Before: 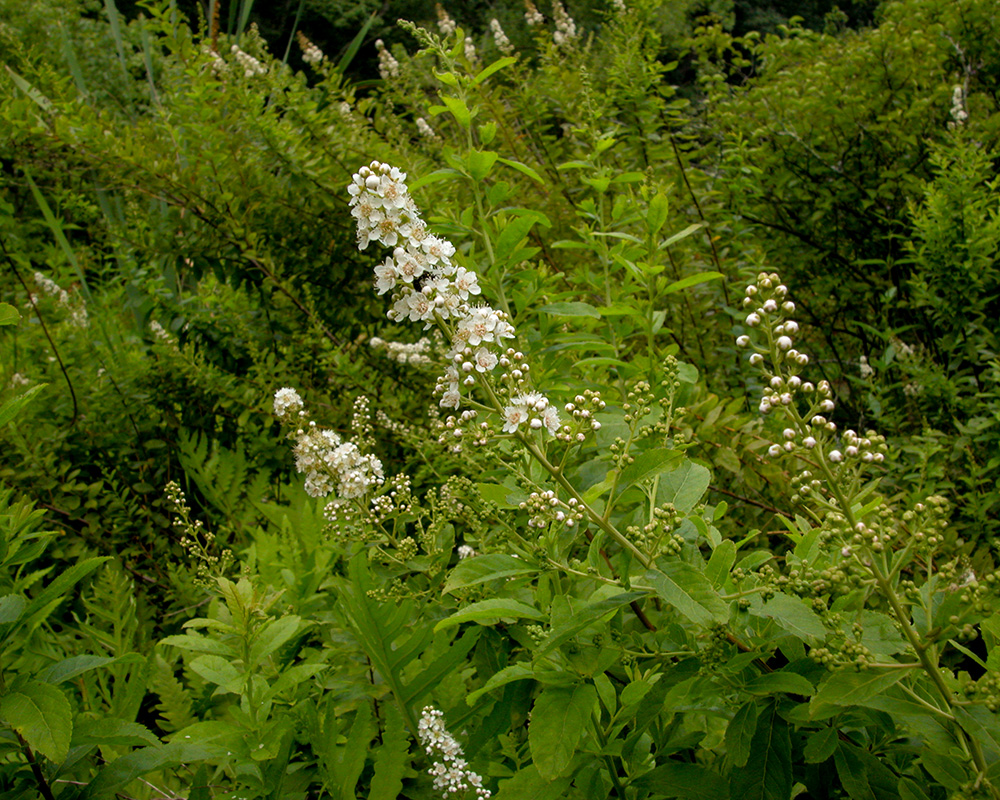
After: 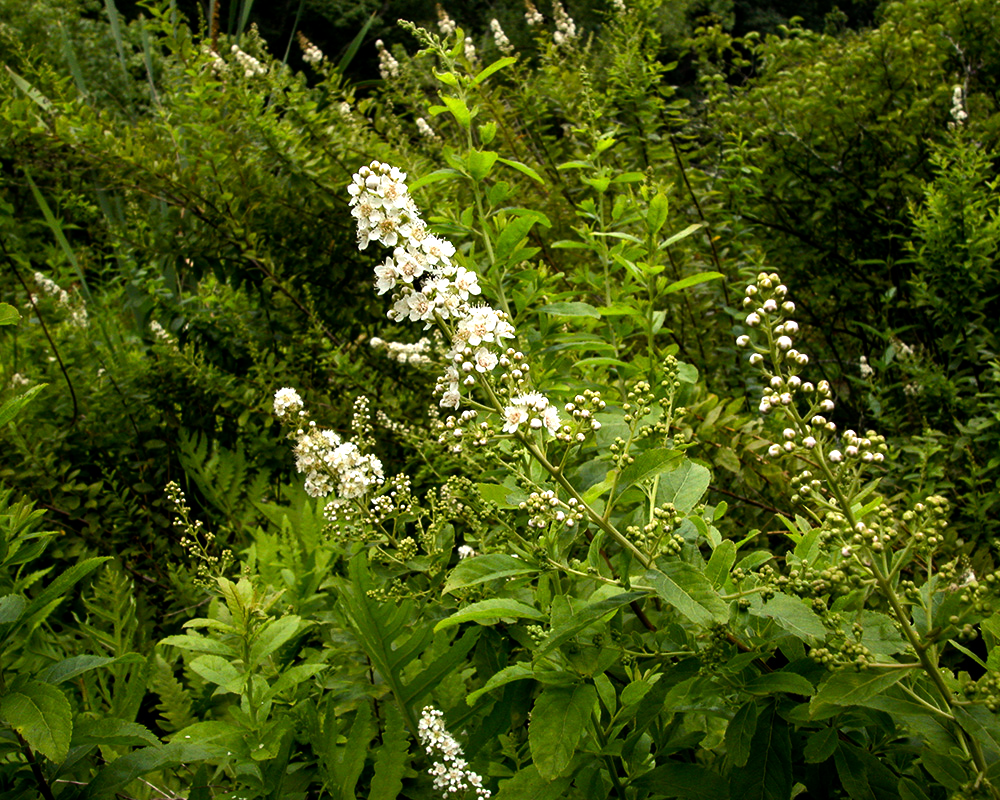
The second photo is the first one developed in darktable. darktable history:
tone equalizer: -8 EV -1.12 EV, -7 EV -1.02 EV, -6 EV -0.877 EV, -5 EV -0.567 EV, -3 EV 0.587 EV, -2 EV 0.842 EV, -1 EV 1.01 EV, +0 EV 1.07 EV, edges refinement/feathering 500, mask exposure compensation -1.57 EV, preserve details no
